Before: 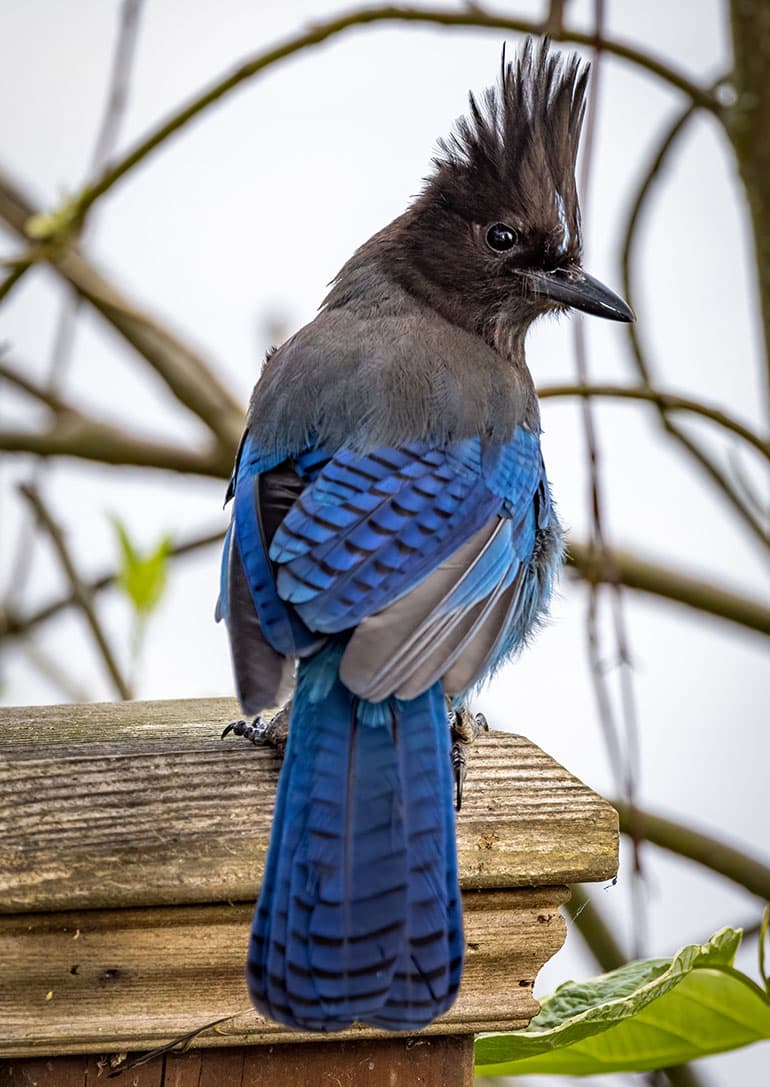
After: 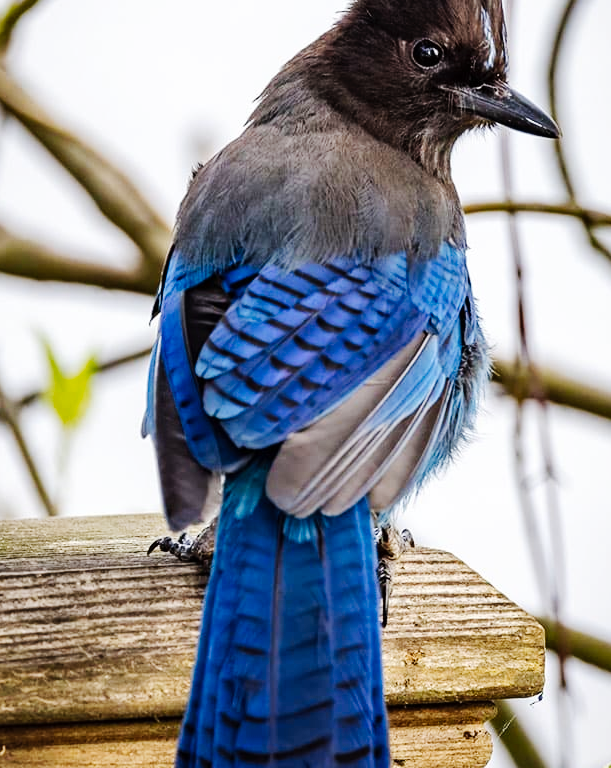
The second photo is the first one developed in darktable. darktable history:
tone curve: curves: ch0 [(0, 0) (0.003, 0.002) (0.011, 0.009) (0.025, 0.019) (0.044, 0.031) (0.069, 0.04) (0.1, 0.059) (0.136, 0.092) (0.177, 0.134) (0.224, 0.192) (0.277, 0.262) (0.335, 0.348) (0.399, 0.446) (0.468, 0.554) (0.543, 0.646) (0.623, 0.731) (0.709, 0.807) (0.801, 0.867) (0.898, 0.931) (1, 1)], preserve colors none
crop: left 9.712%, top 16.928%, right 10.845%, bottom 12.332%
